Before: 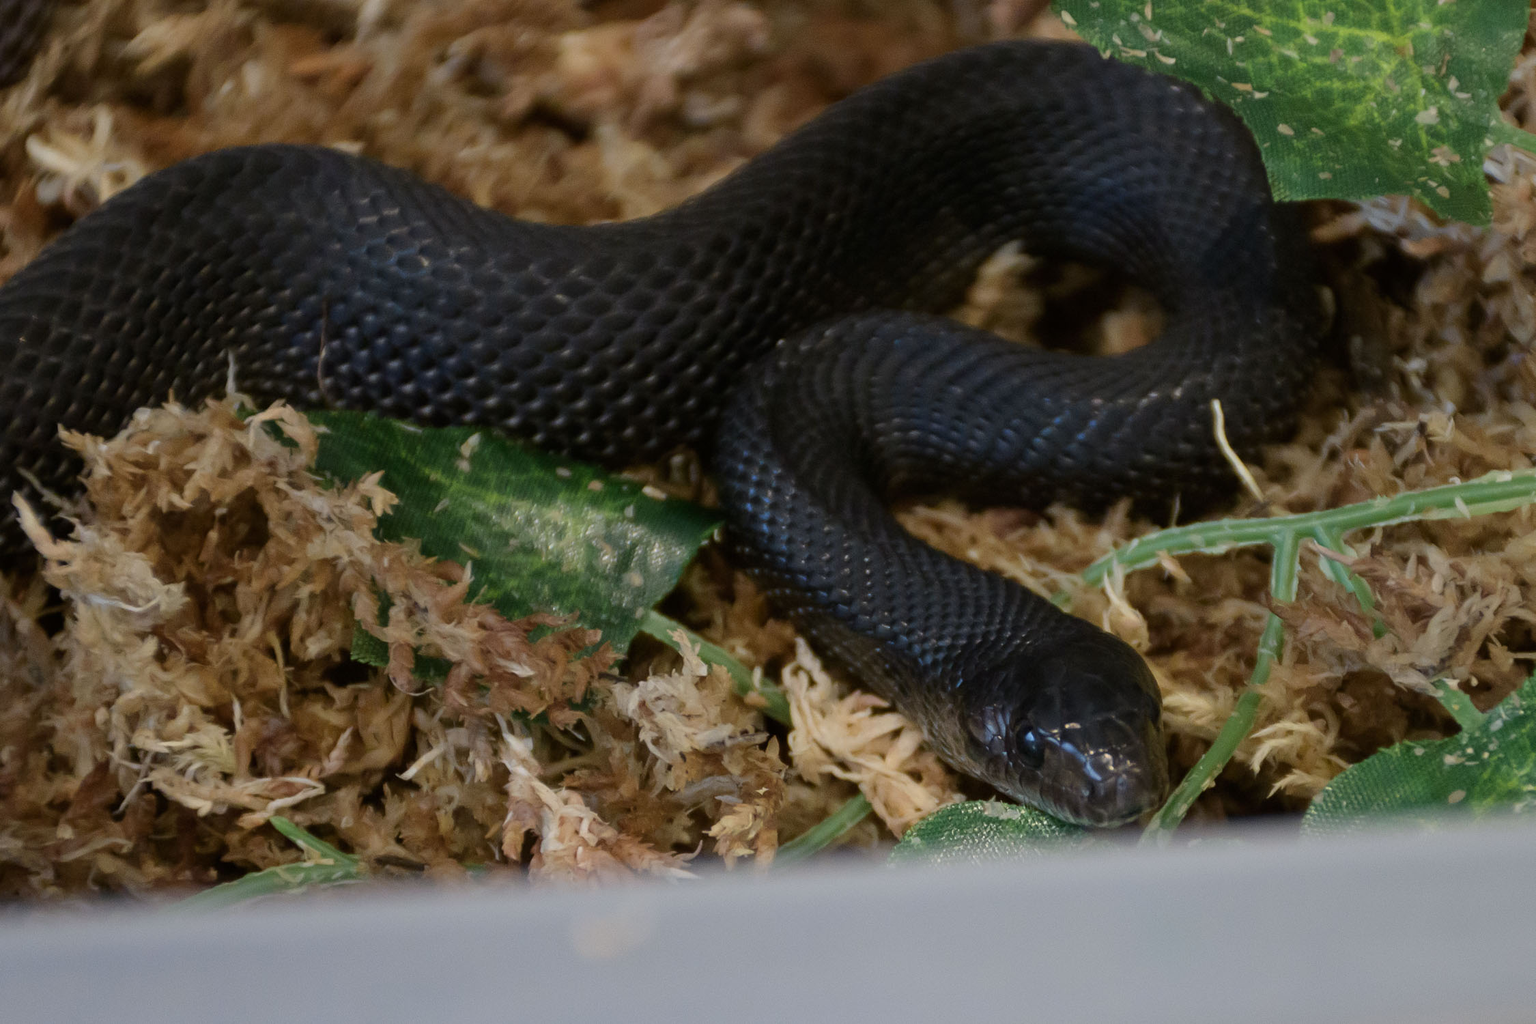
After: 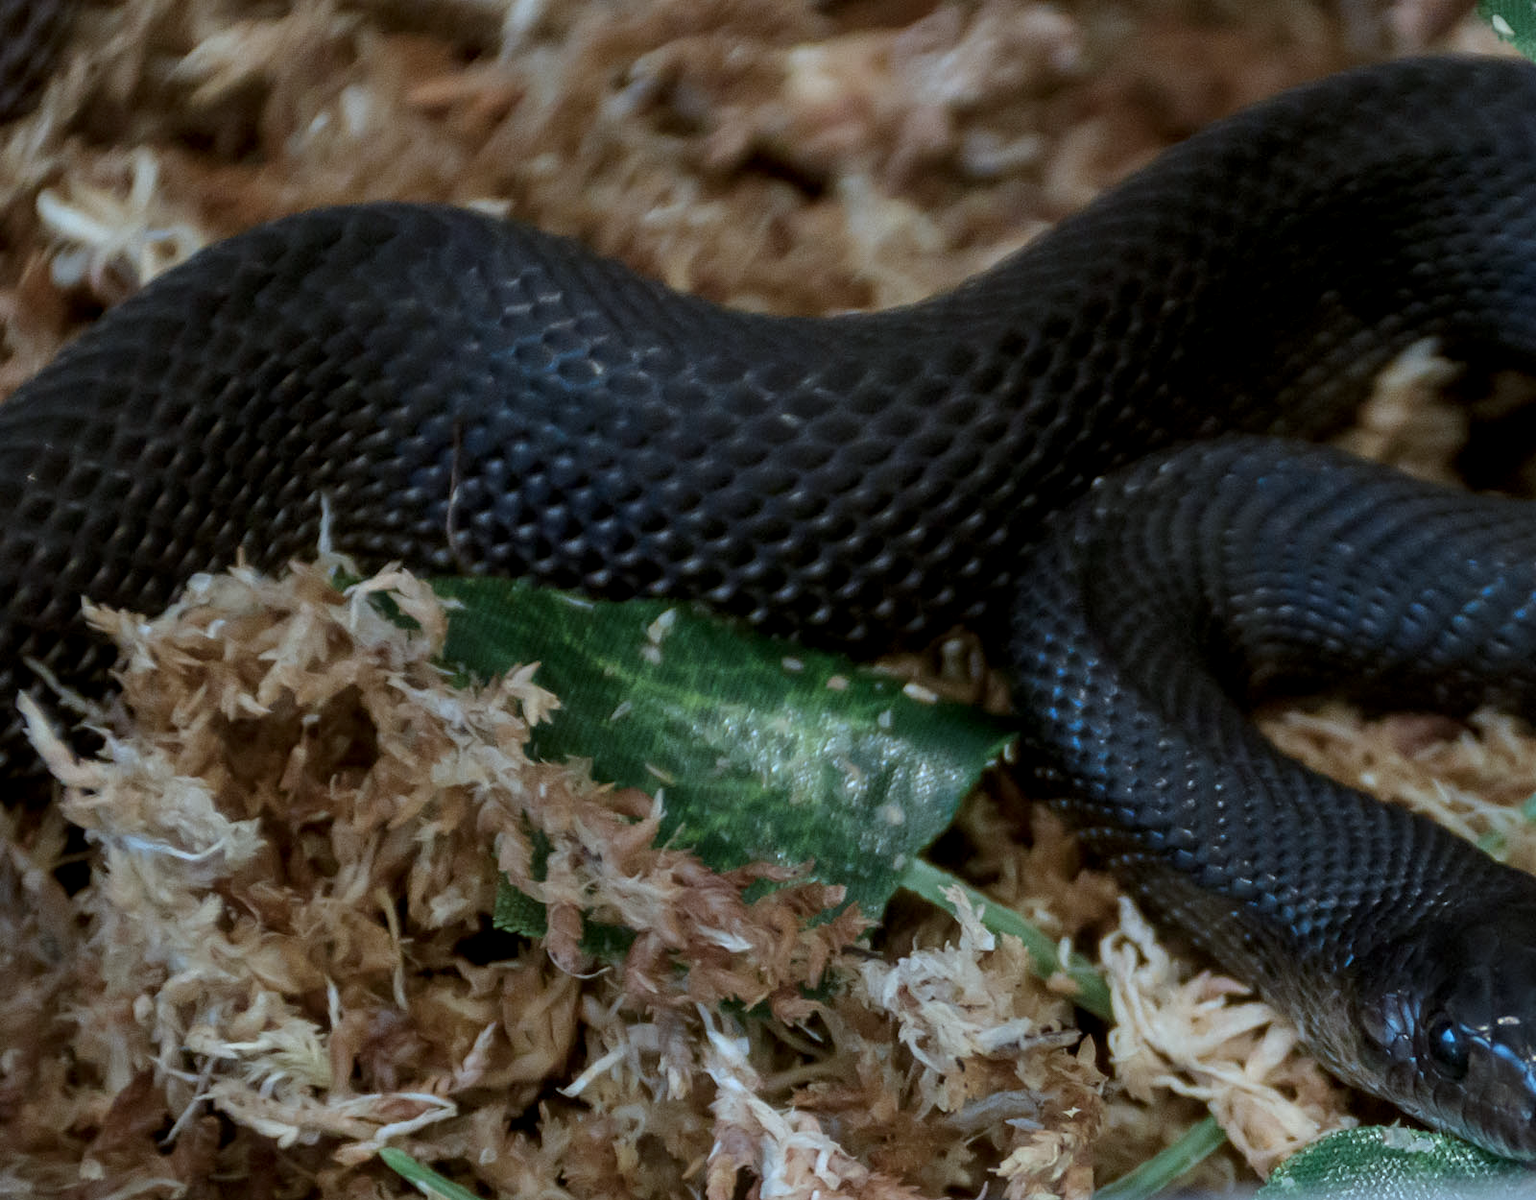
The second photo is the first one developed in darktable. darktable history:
local contrast: detail 130%
crop: right 28.885%, bottom 16.626%
color correction: highlights a* -9.35, highlights b* -23.15
